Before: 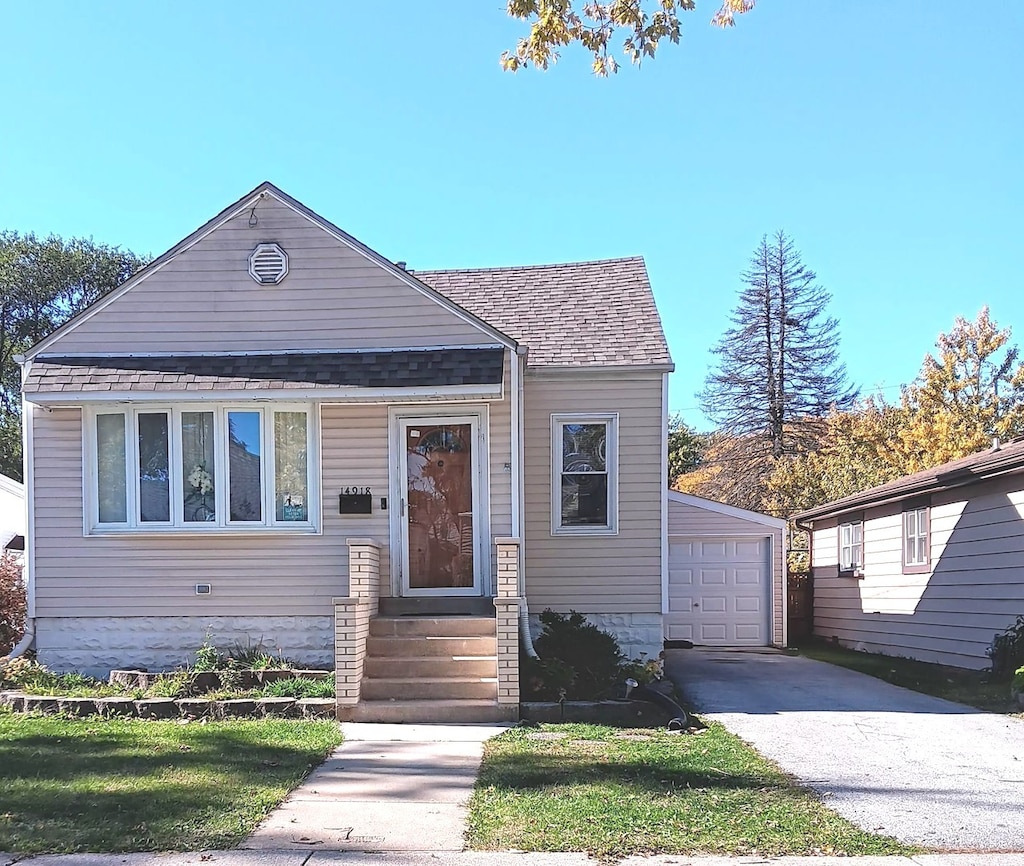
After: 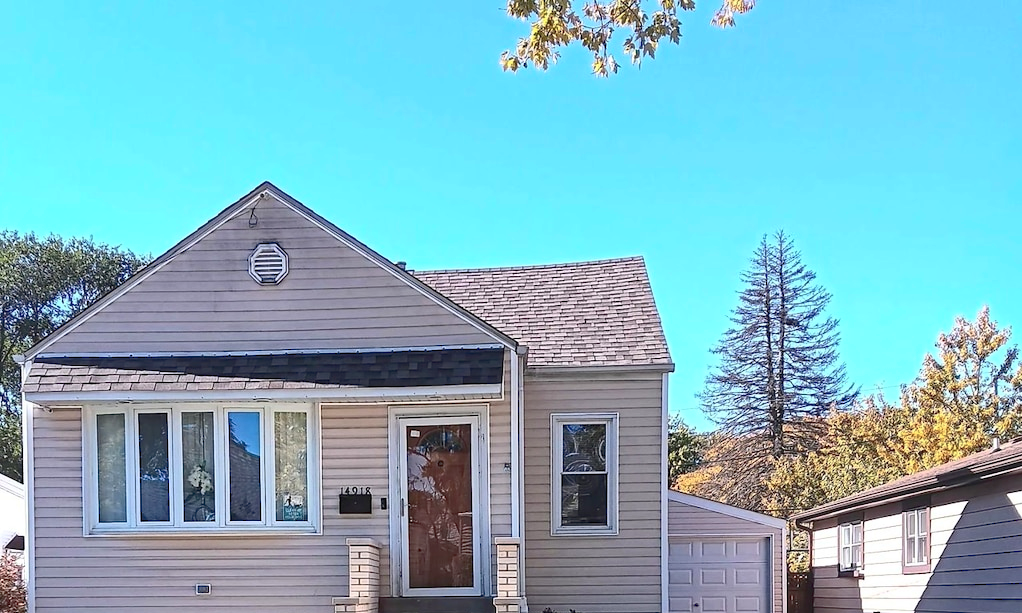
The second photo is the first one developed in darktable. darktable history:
crop: right 0.001%, bottom 29.147%
shadows and highlights: on, module defaults
haze removal: adaptive false
contrast brightness saturation: contrast 0.271
